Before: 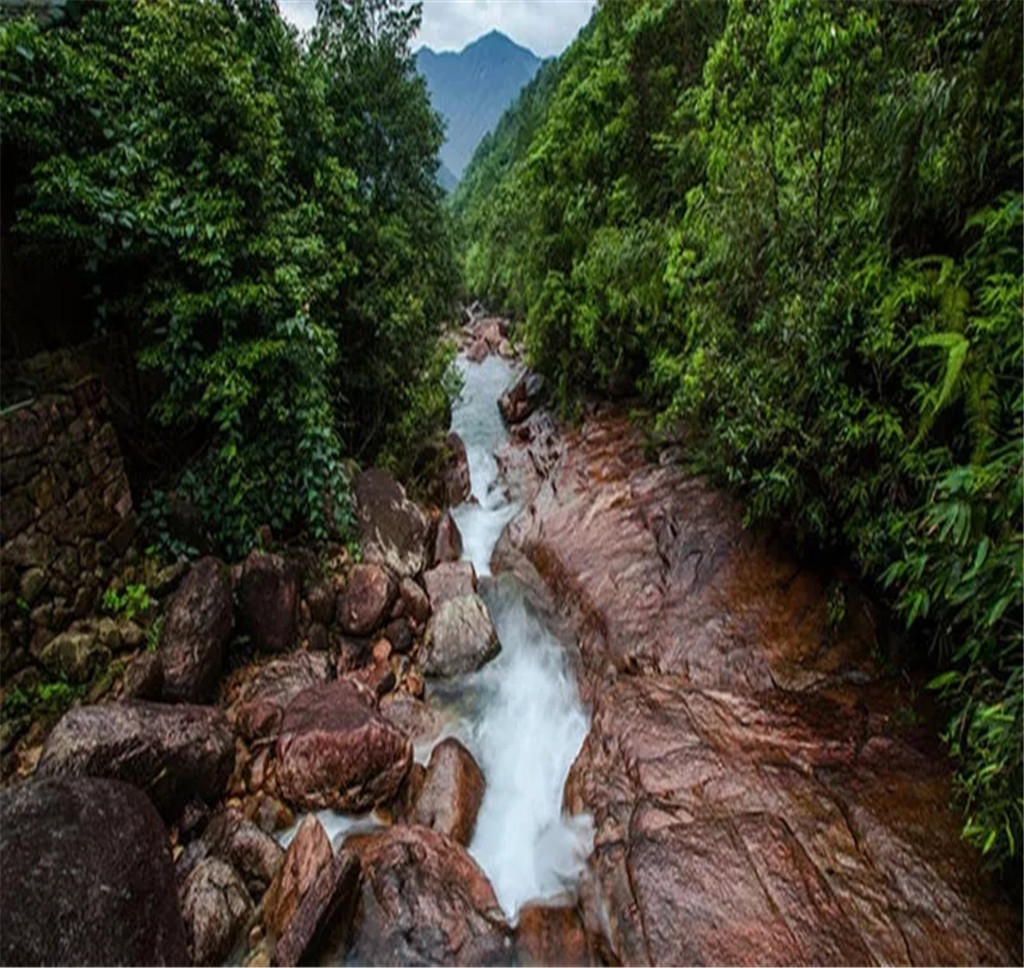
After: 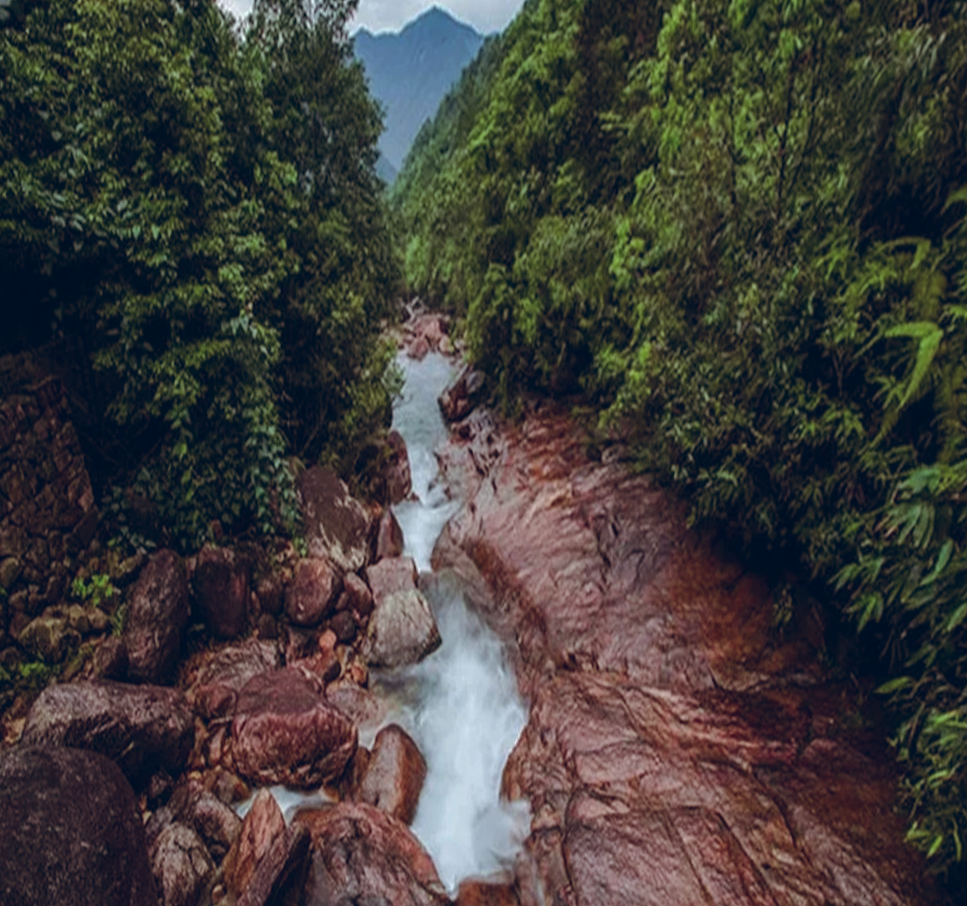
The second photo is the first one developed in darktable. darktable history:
rgb curve: curves: ch0 [(0, 0) (0.175, 0.154) (0.785, 0.663) (1, 1)]
rotate and perspective: rotation 0.062°, lens shift (vertical) 0.115, lens shift (horizontal) -0.133, crop left 0.047, crop right 0.94, crop top 0.061, crop bottom 0.94
color balance rgb: shadows lift › chroma 9.92%, shadows lift › hue 45.12°, power › luminance 3.26%, power › hue 231.93°, global offset › luminance 0.4%, global offset › chroma 0.21%, global offset › hue 255.02°
